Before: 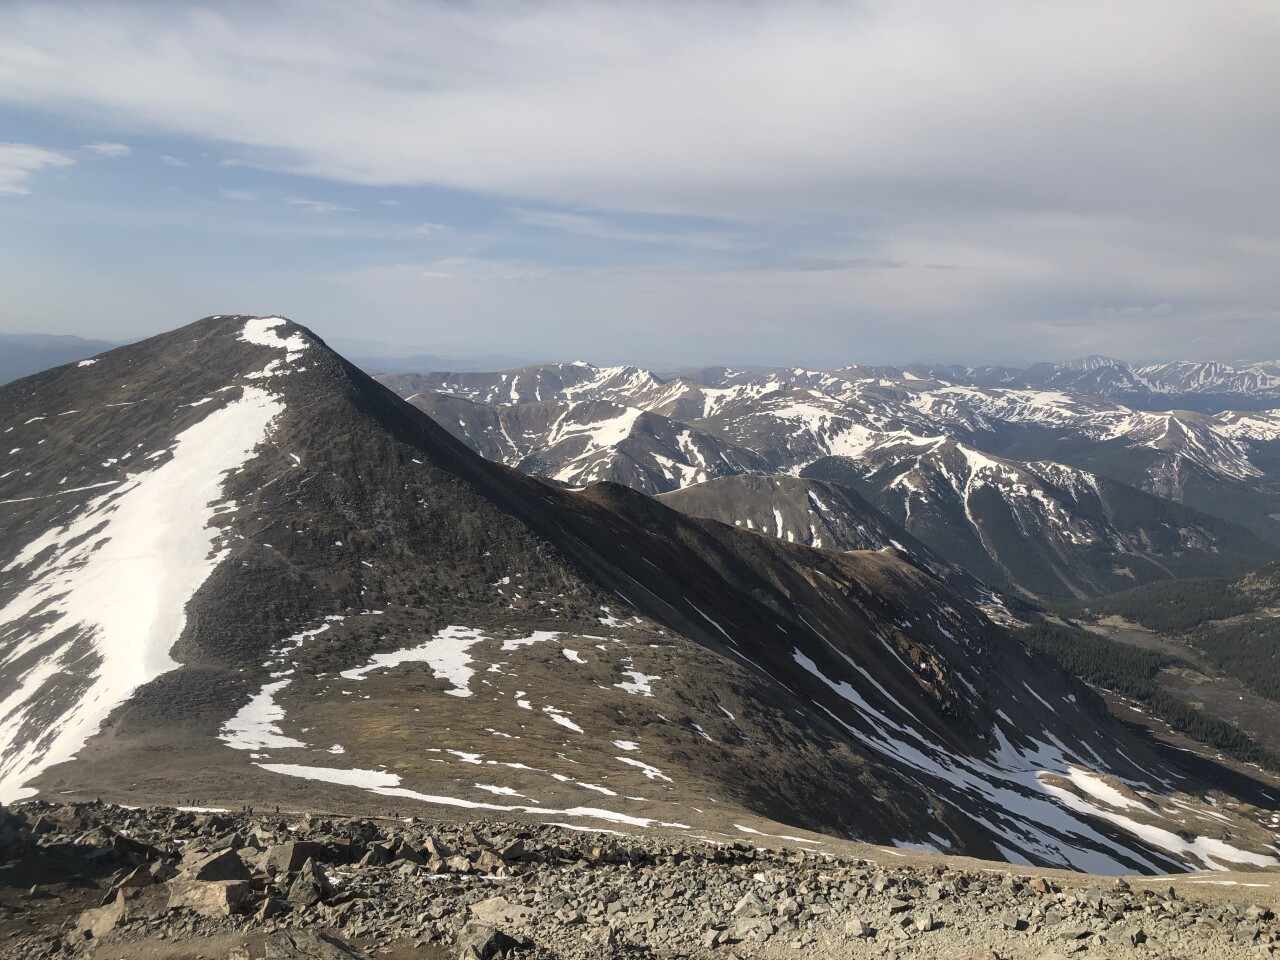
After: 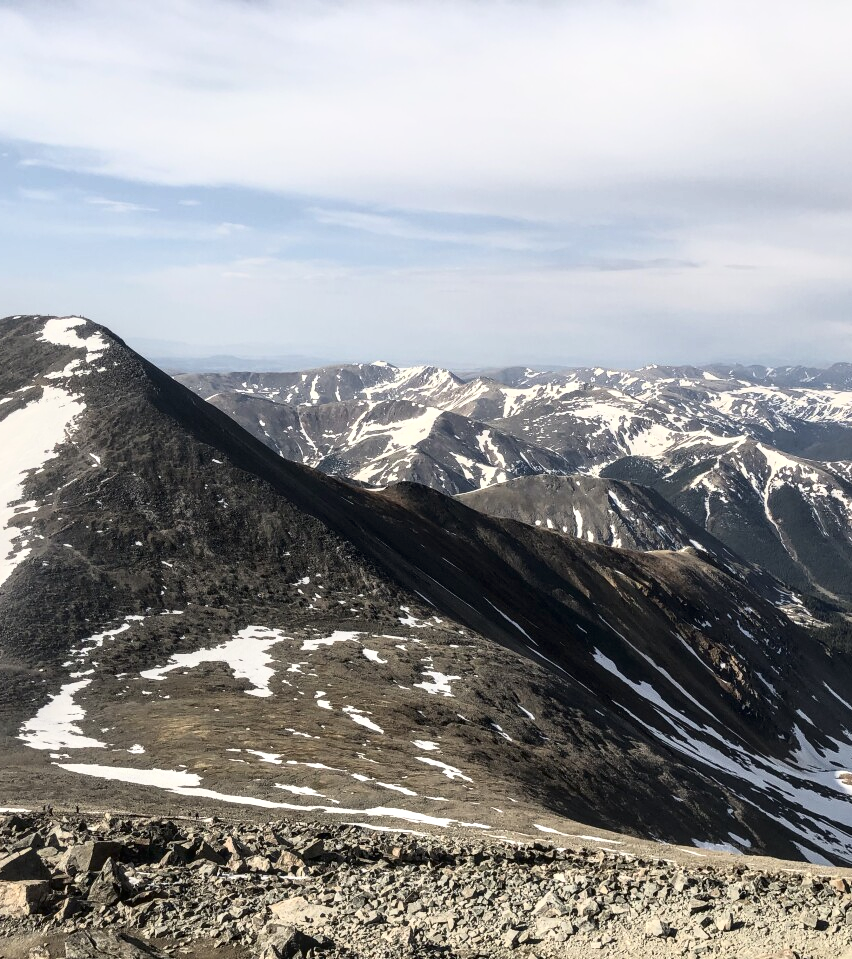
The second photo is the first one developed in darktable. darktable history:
local contrast: on, module defaults
tone curve: curves: ch0 [(0.016, 0.011) (0.084, 0.026) (0.469, 0.508) (0.721, 0.862) (1, 1)], color space Lab, independent channels
levels: levels [0, 0.492, 0.984]
crop and rotate: left 15.647%, right 17.77%
